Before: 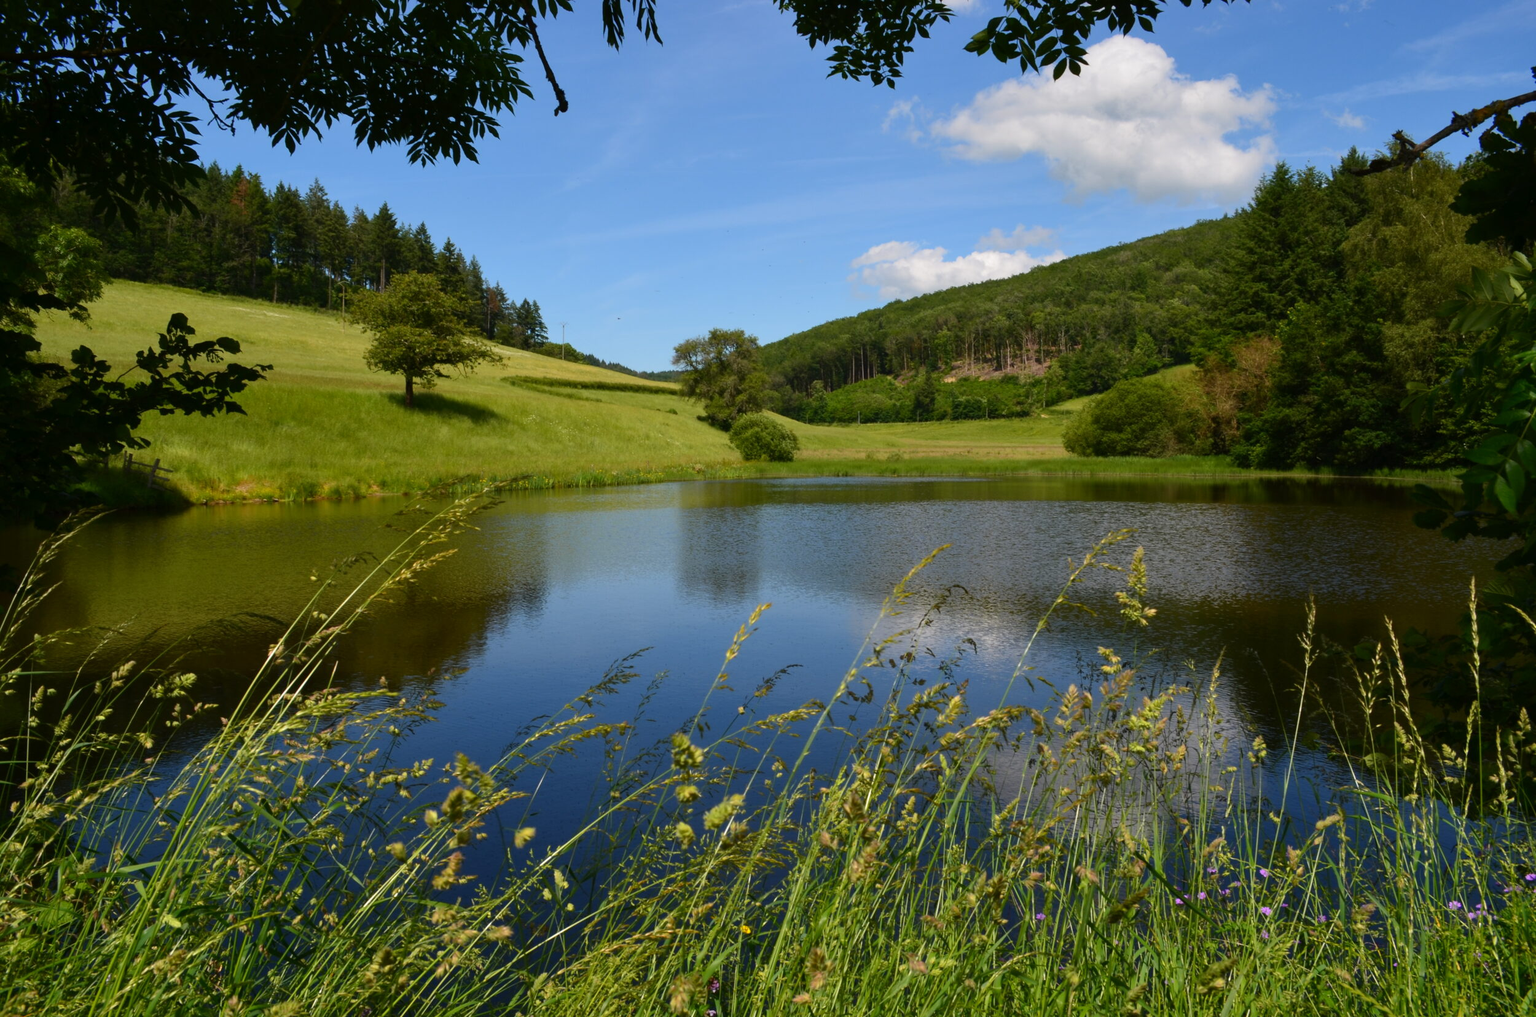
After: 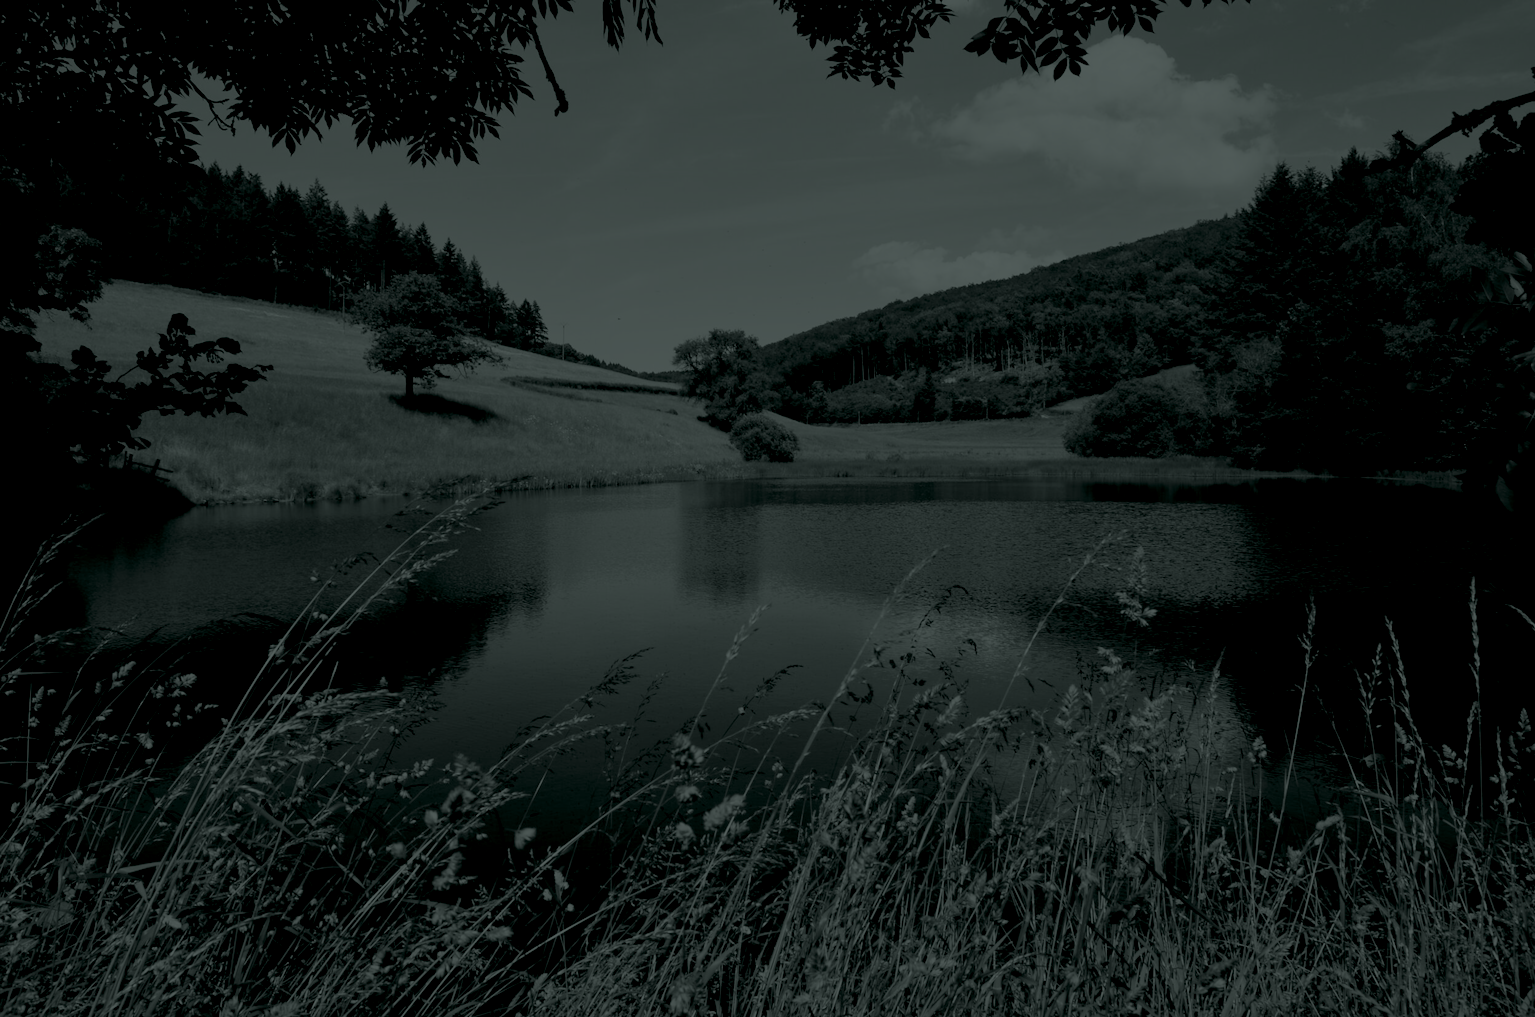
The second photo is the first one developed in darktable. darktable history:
base curve: curves: ch0 [(0, 0) (0.028, 0.03) (0.121, 0.232) (0.46, 0.748) (0.859, 0.968) (1, 1)], preserve colors none
colorize: hue 90°, saturation 19%, lightness 1.59%, version 1
